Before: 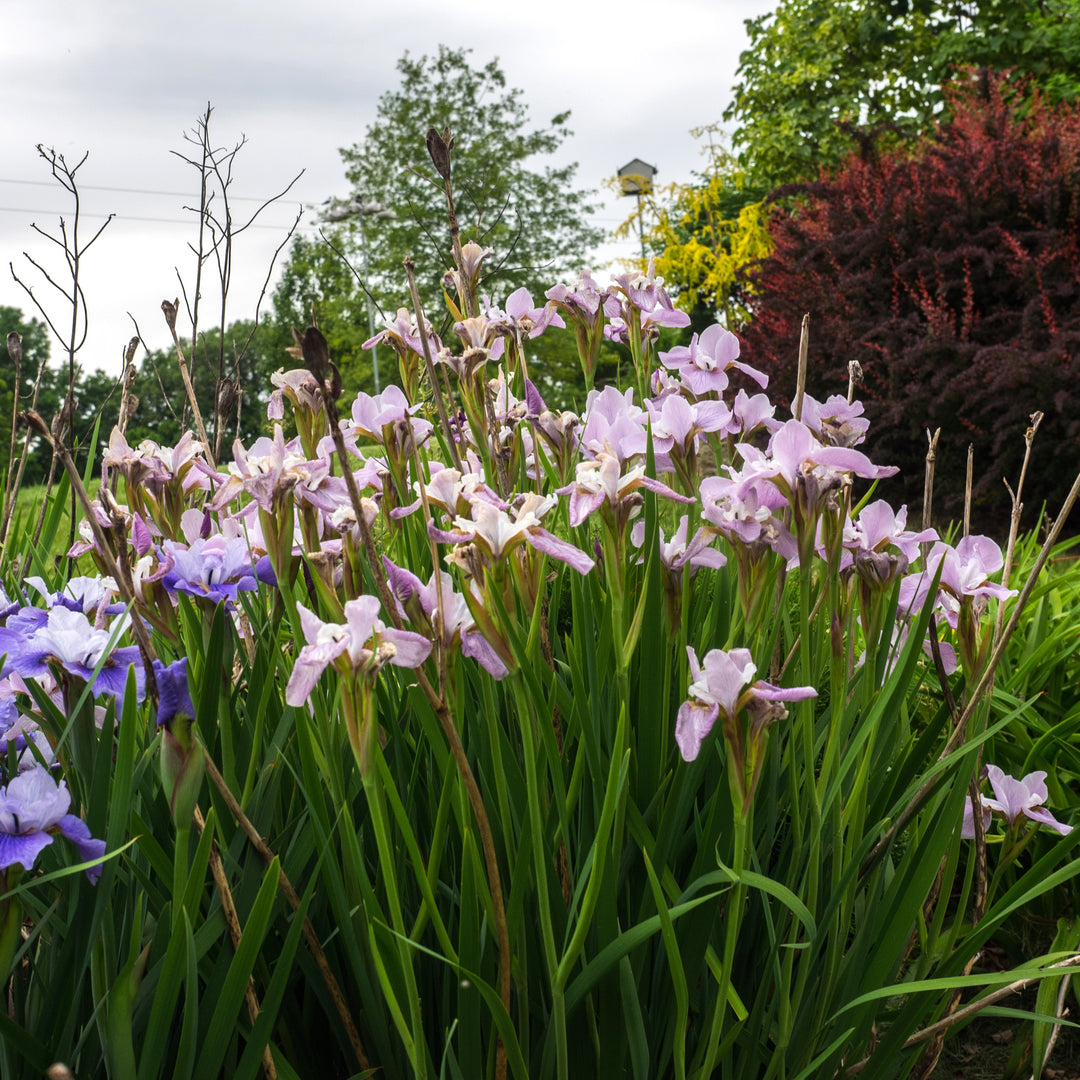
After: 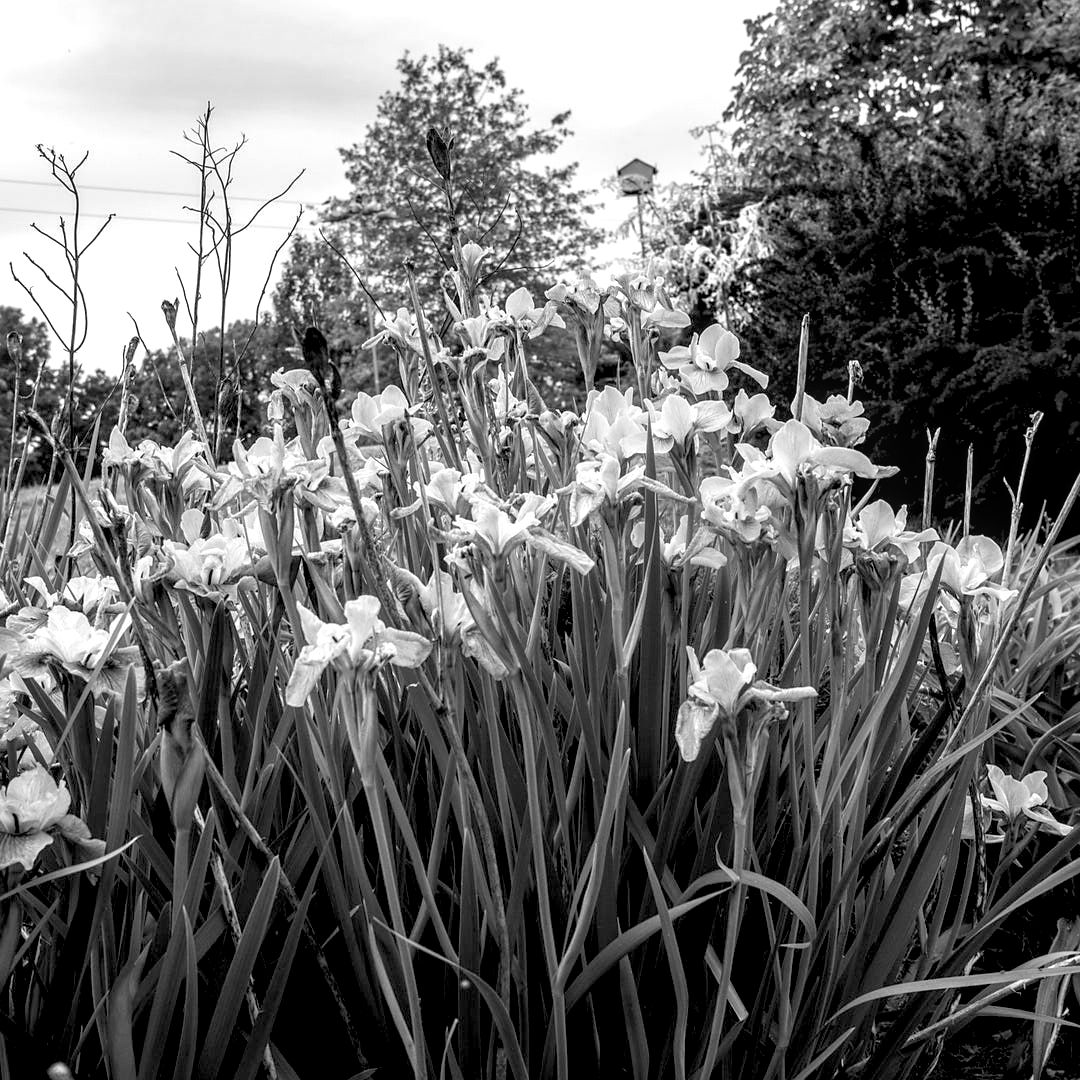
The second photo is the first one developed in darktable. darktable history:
white balance: red 0.925, blue 1.046
rgb levels: levels [[0.013, 0.434, 0.89], [0, 0.5, 1], [0, 0.5, 1]]
local contrast: detail 130%
contrast brightness saturation: saturation -0.05
color zones: curves: ch0 [(0.018, 0.548) (0.224, 0.64) (0.425, 0.447) (0.675, 0.575) (0.732, 0.579)]; ch1 [(0.066, 0.487) (0.25, 0.5) (0.404, 0.43) (0.75, 0.421) (0.956, 0.421)]; ch2 [(0.044, 0.561) (0.215, 0.465) (0.399, 0.544) (0.465, 0.548) (0.614, 0.447) (0.724, 0.43) (0.882, 0.623) (0.956, 0.632)]
monochrome: size 1
sharpen: radius 1.458, amount 0.398, threshold 1.271
